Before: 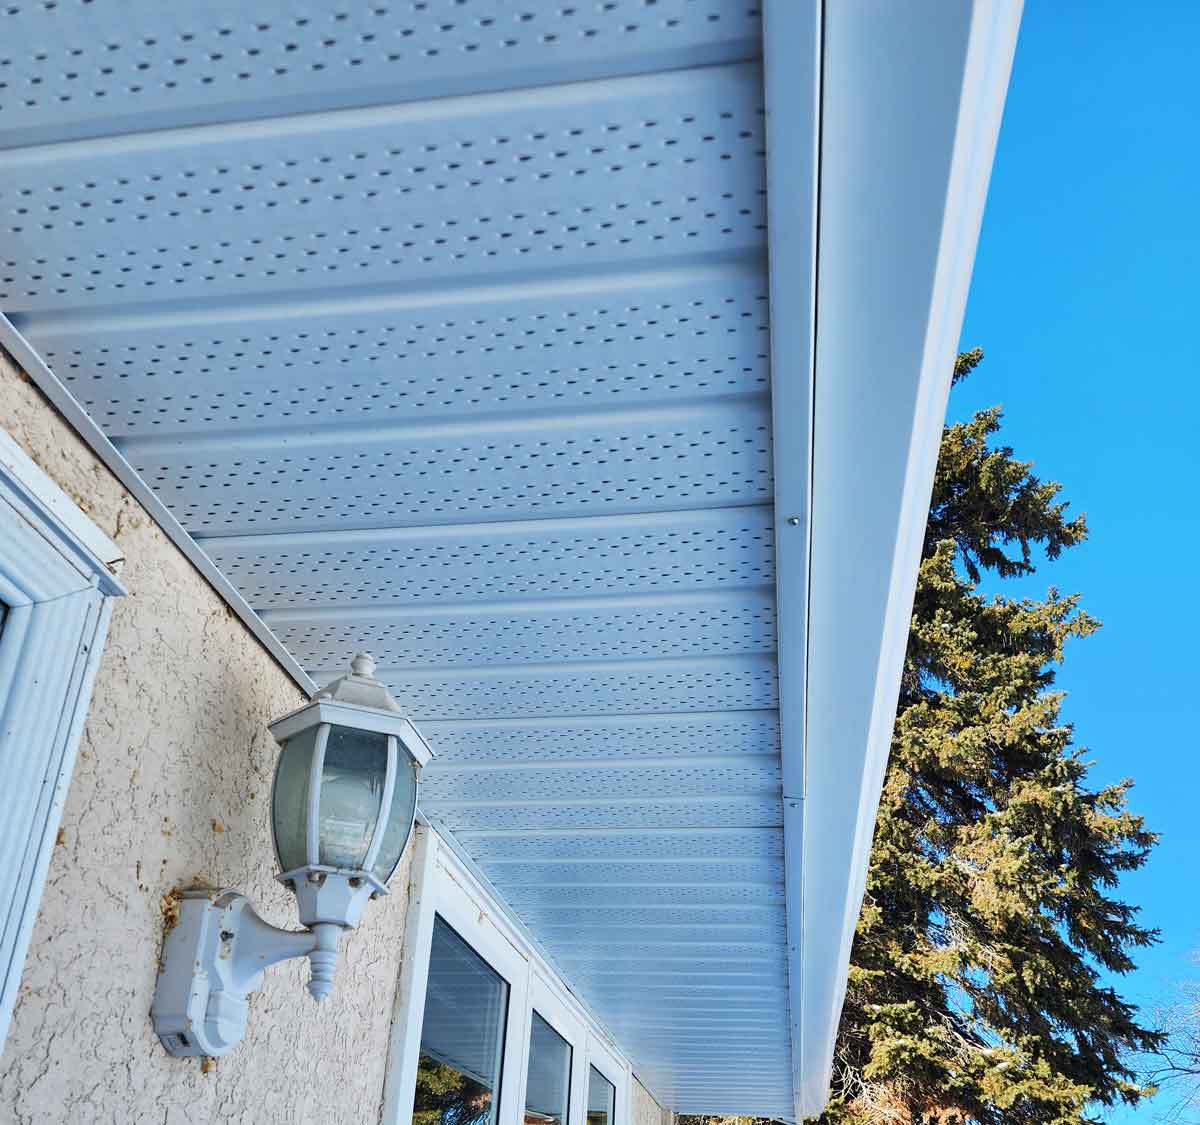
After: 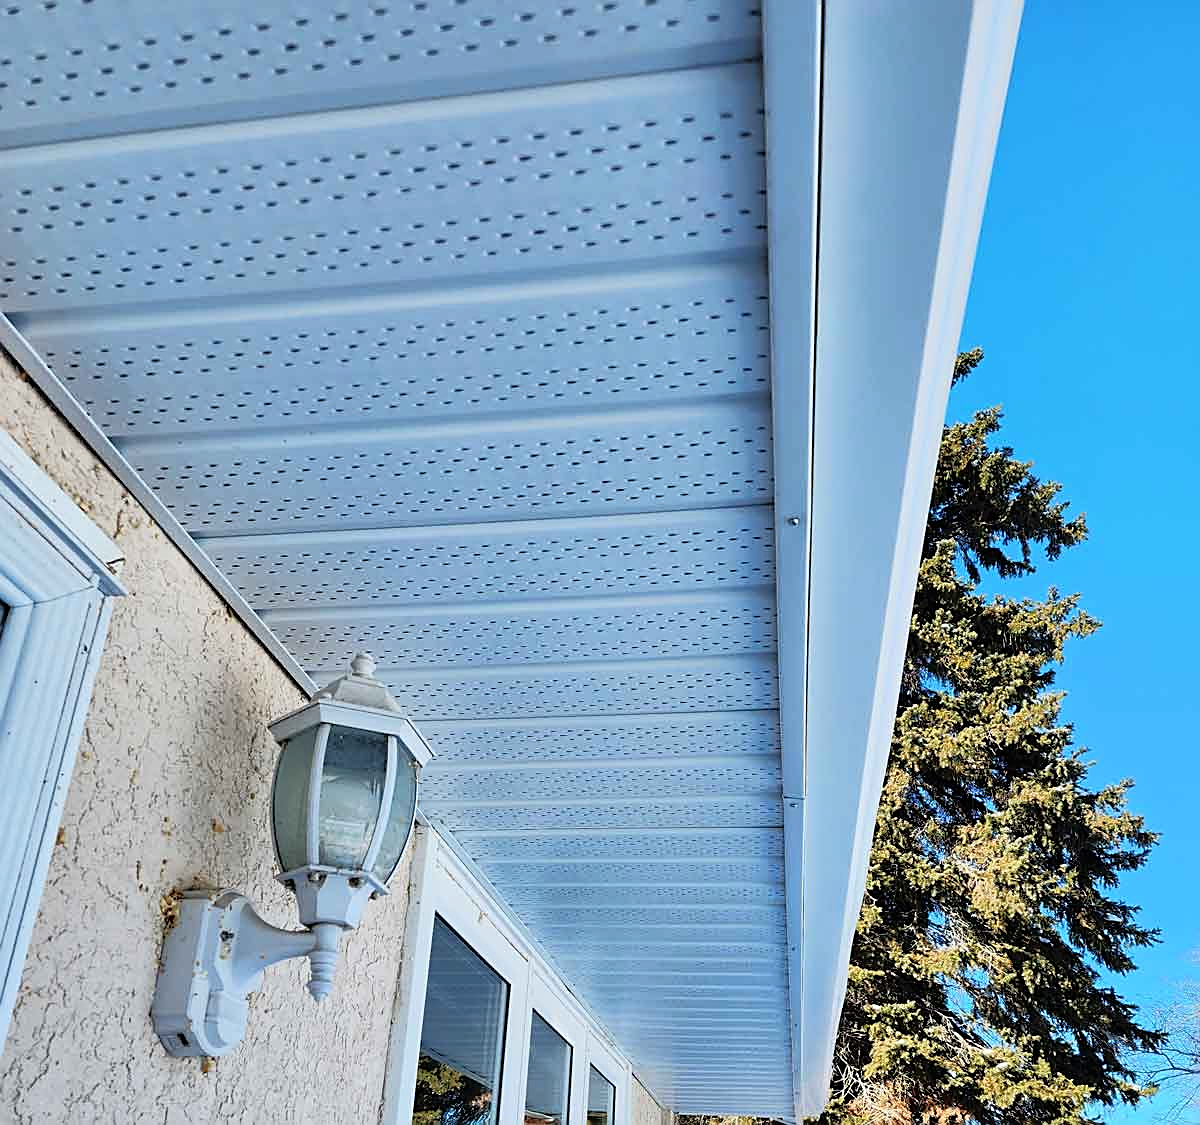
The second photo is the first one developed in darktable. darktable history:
sharpen: on, module defaults
base curve: curves: ch0 [(0, 0) (0.989, 0.992)], preserve colors none
tone equalizer: -8 EV -1.88 EV, -7 EV -1.13 EV, -6 EV -1.59 EV, edges refinement/feathering 500, mask exposure compensation -1.57 EV, preserve details no
